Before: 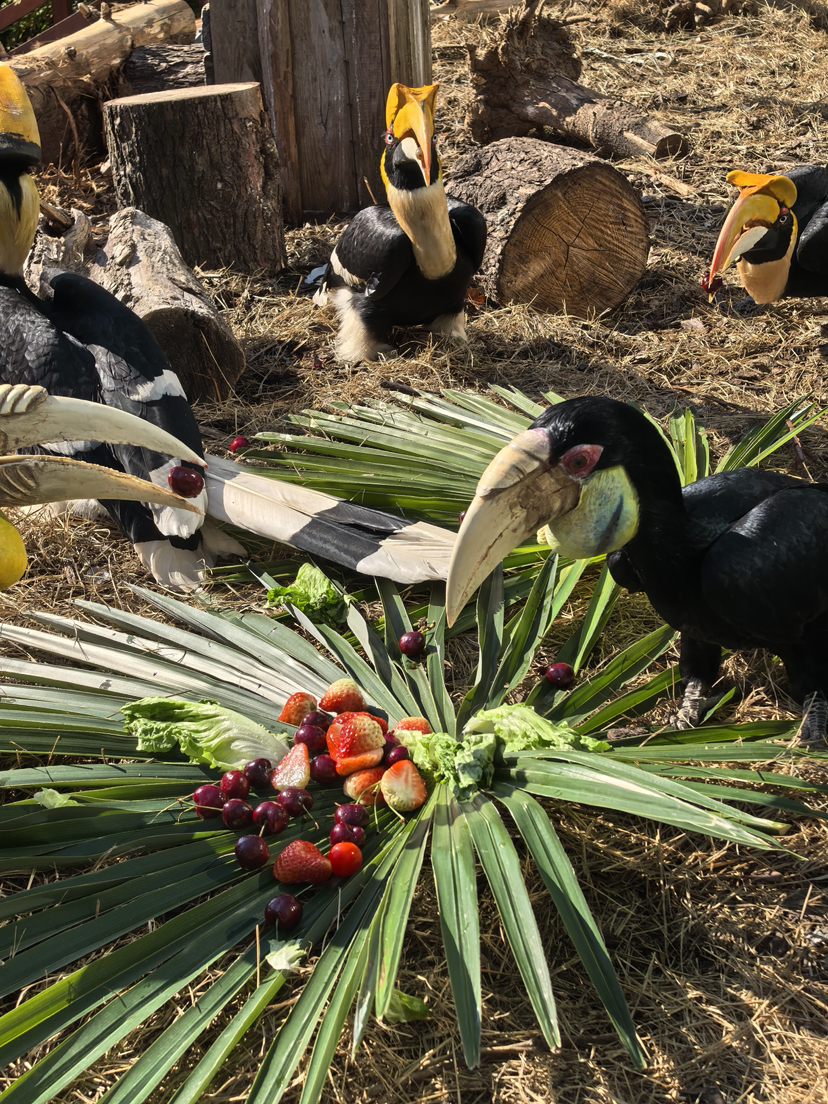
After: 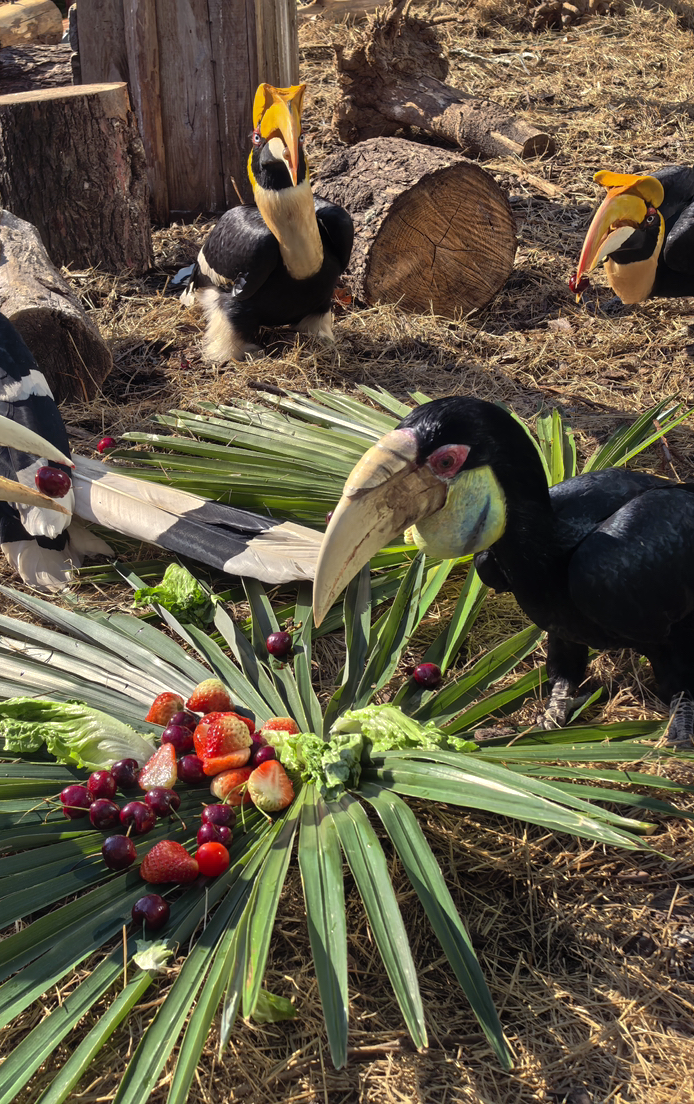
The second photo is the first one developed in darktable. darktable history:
color balance: gamma [0.9, 0.988, 0.975, 1.025], gain [1.05, 1, 1, 1]
crop: left 16.145%
shadows and highlights: on, module defaults
tone equalizer: on, module defaults
